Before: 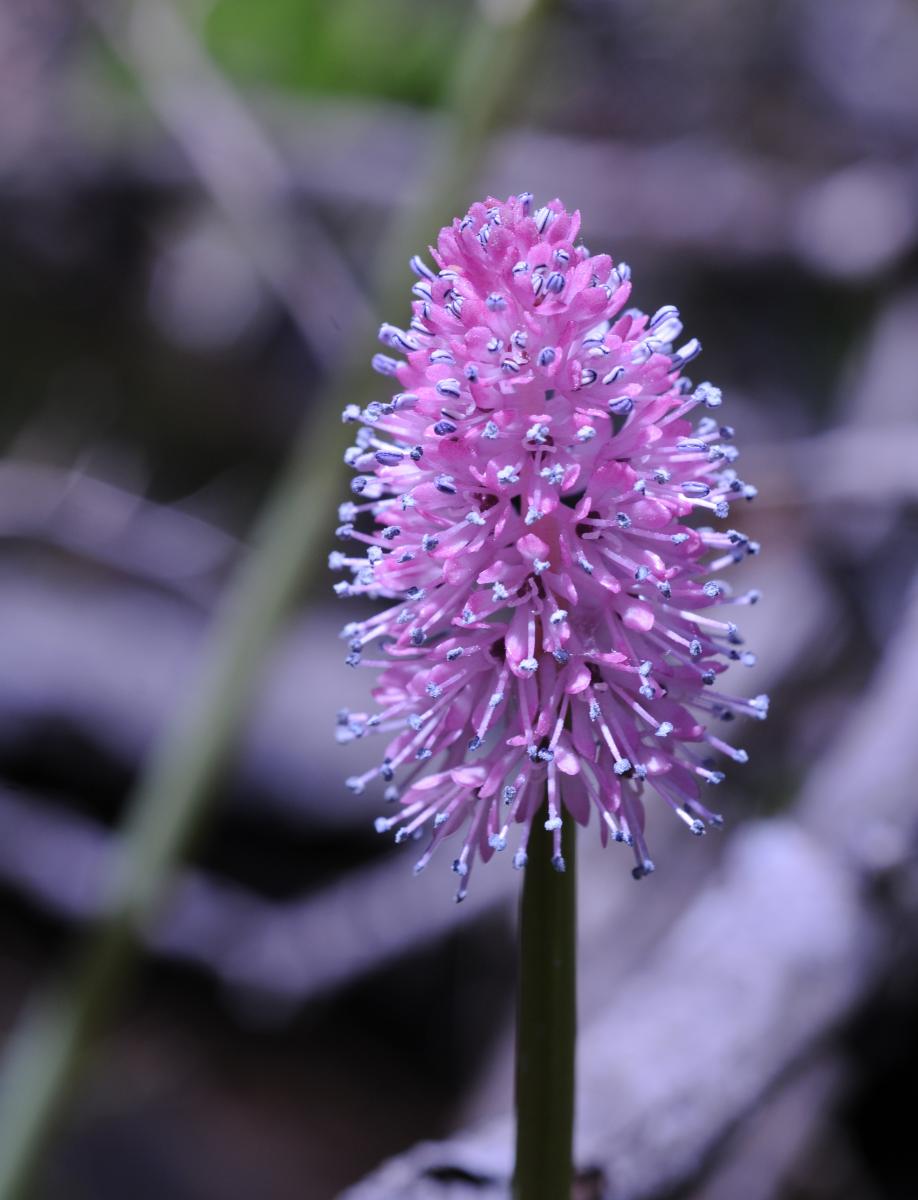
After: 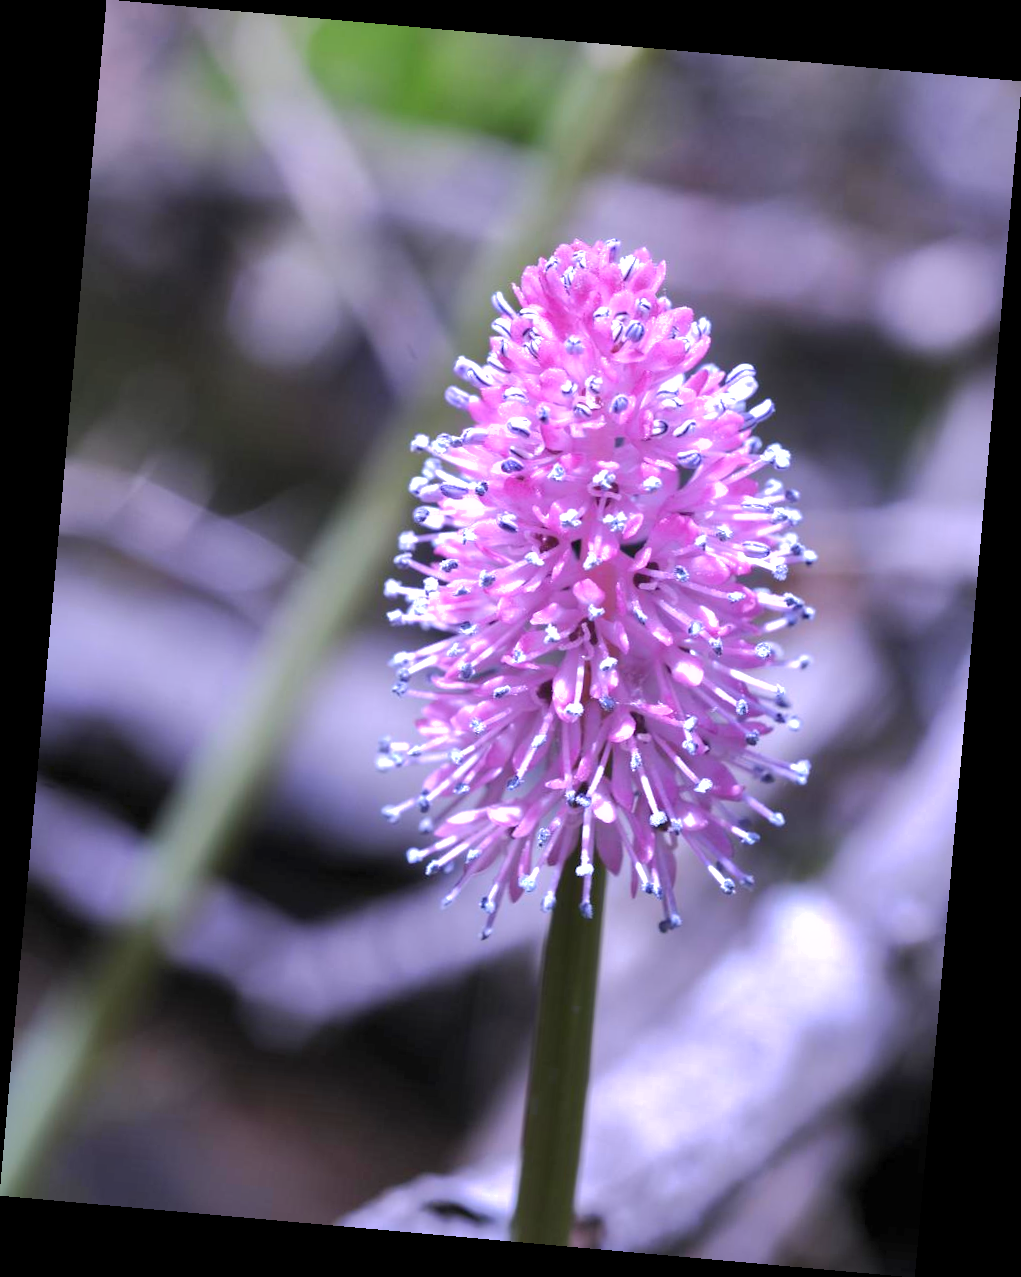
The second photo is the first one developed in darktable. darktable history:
exposure: exposure 1 EV, compensate highlight preservation false
rotate and perspective: rotation 5.12°, automatic cropping off
shadows and highlights: shadows 40, highlights -60
